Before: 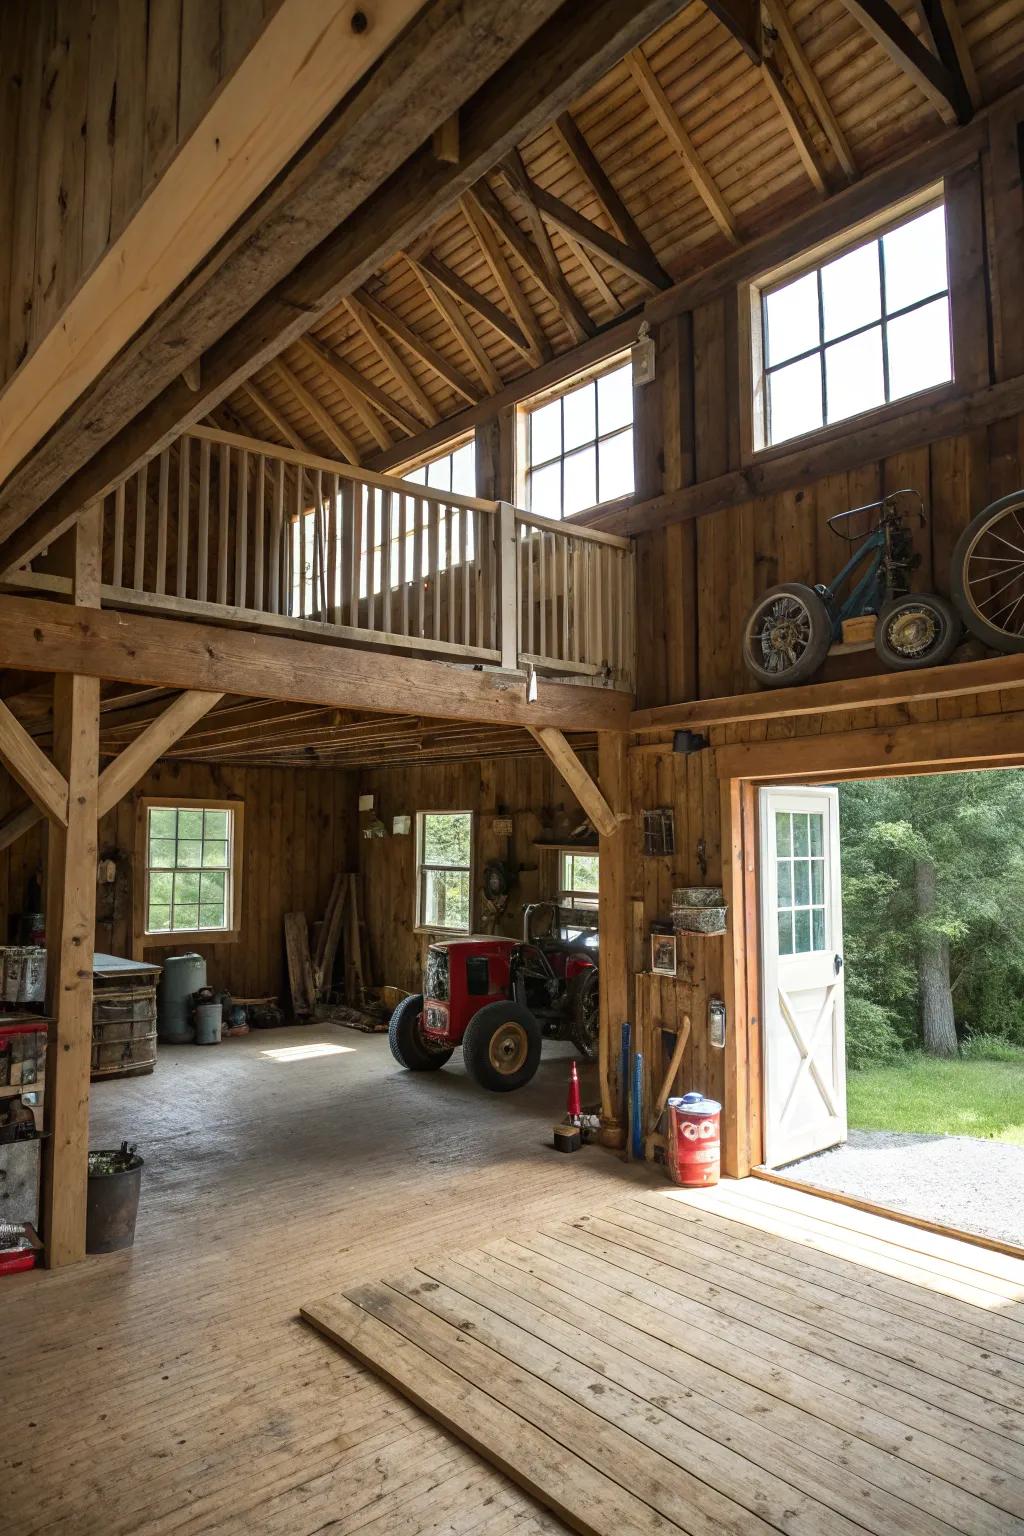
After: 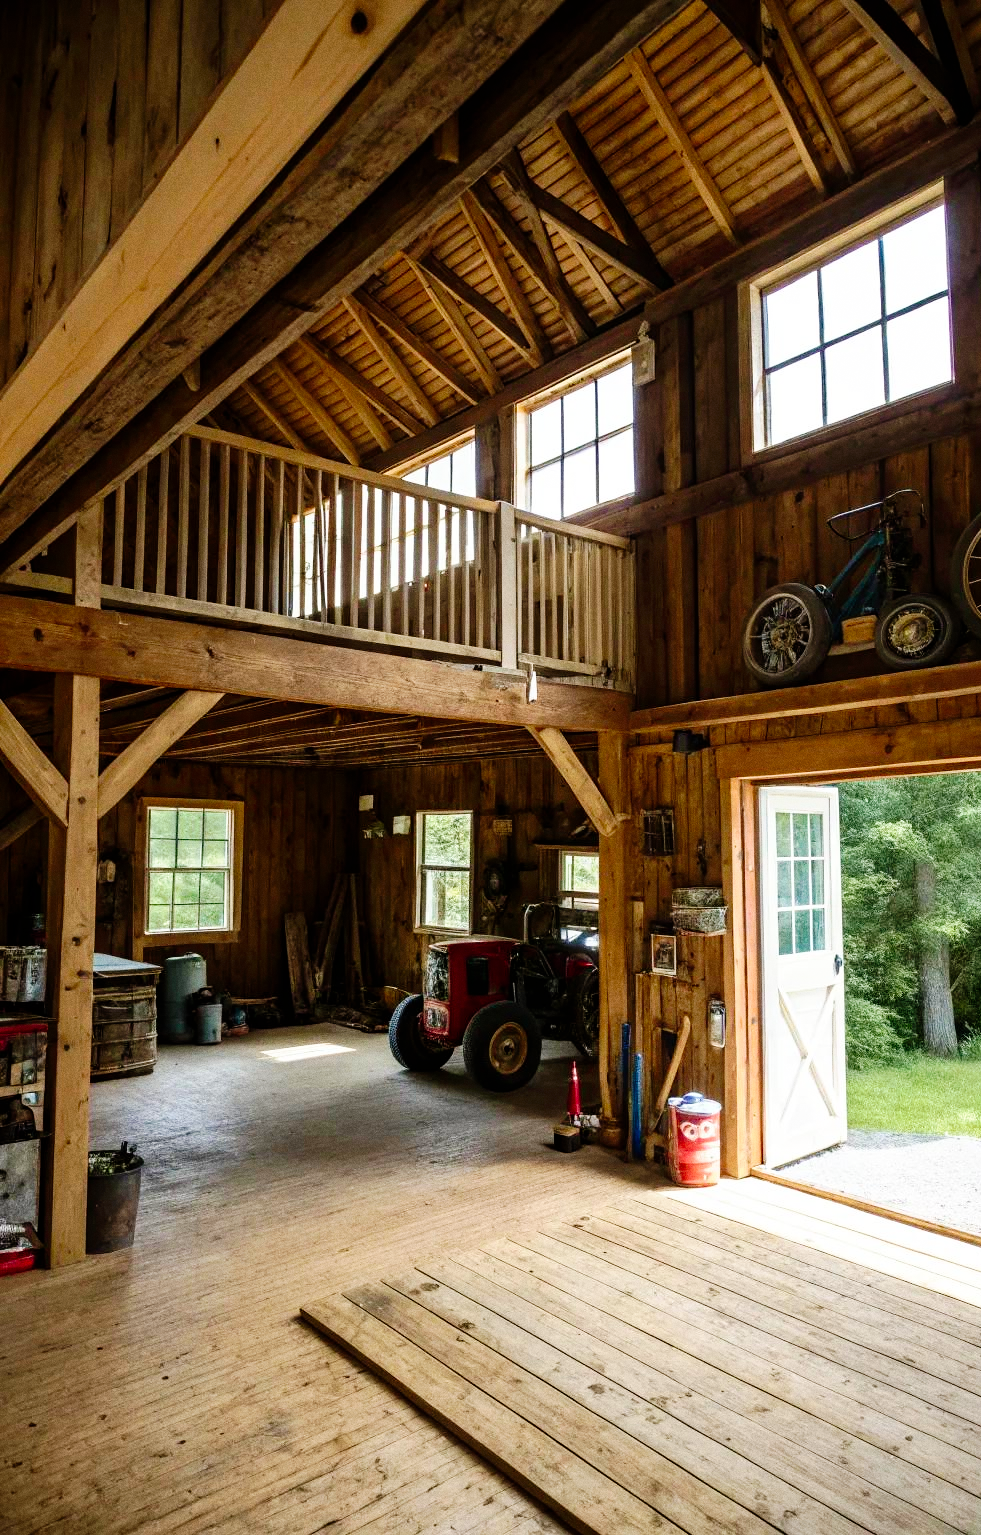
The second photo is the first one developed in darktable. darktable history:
crop: right 4.126%, bottom 0.031%
tone curve: curves: ch0 [(0, 0) (0.003, 0) (0.011, 0.001) (0.025, 0.003) (0.044, 0.005) (0.069, 0.013) (0.1, 0.024) (0.136, 0.04) (0.177, 0.087) (0.224, 0.148) (0.277, 0.238) (0.335, 0.335) (0.399, 0.43) (0.468, 0.524) (0.543, 0.621) (0.623, 0.712) (0.709, 0.788) (0.801, 0.867) (0.898, 0.947) (1, 1)], preserve colors none
grain: coarseness 0.09 ISO
velvia: on, module defaults
